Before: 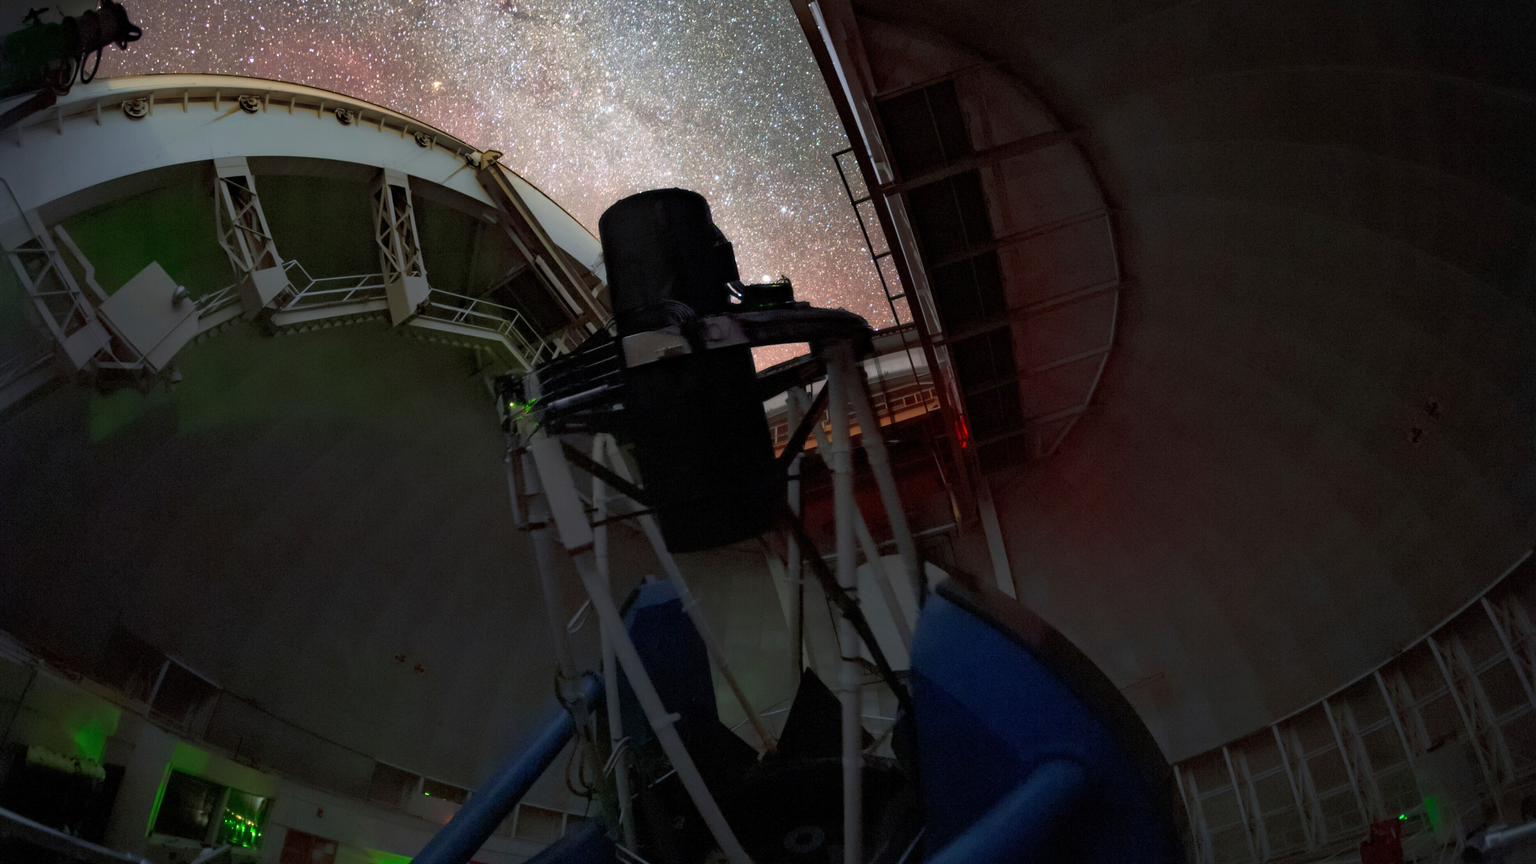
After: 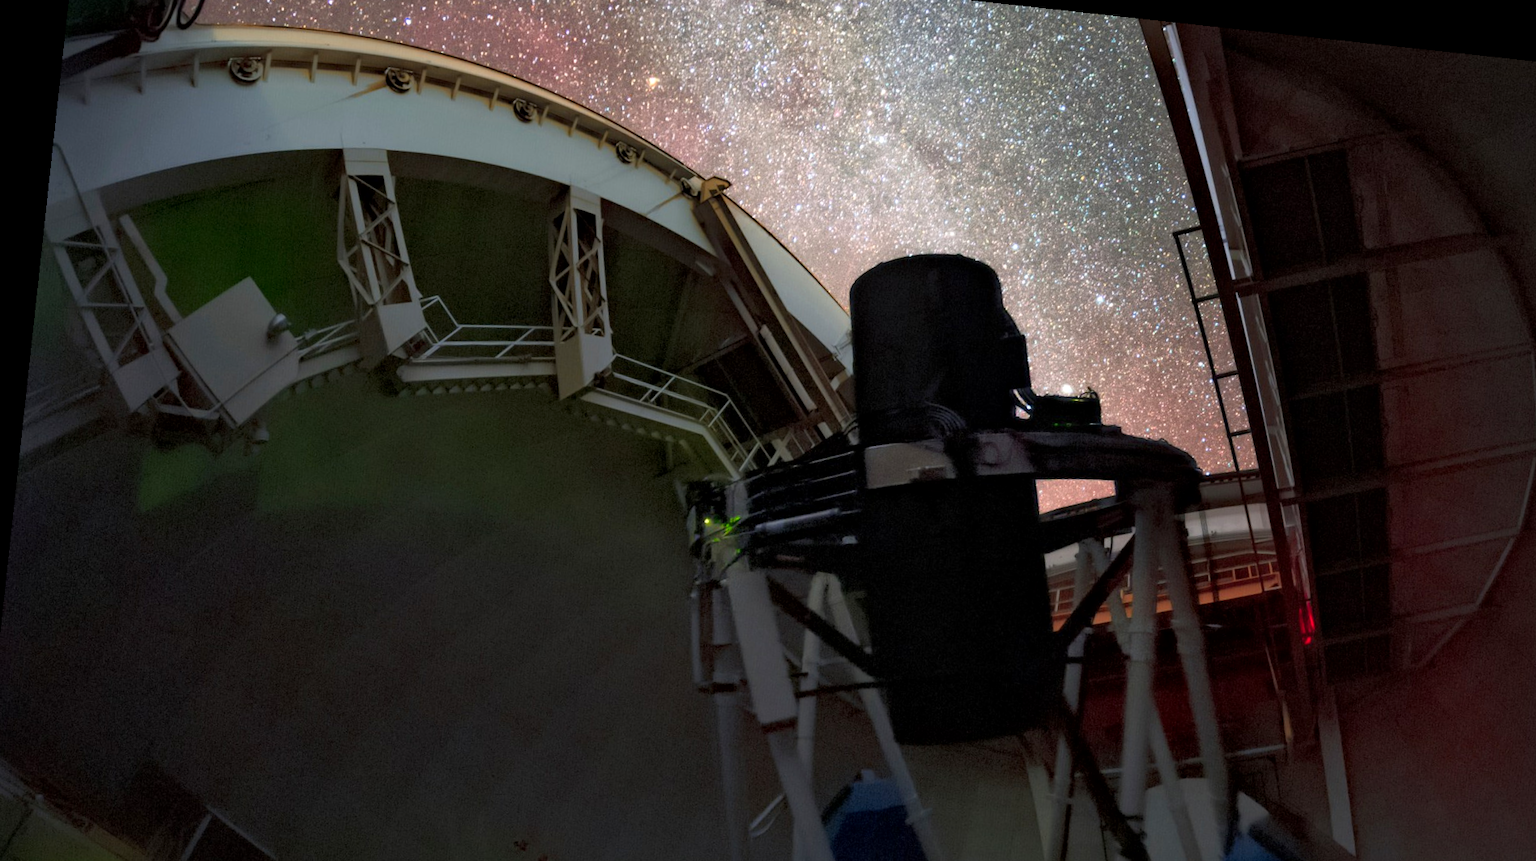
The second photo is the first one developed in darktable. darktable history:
crop and rotate: angle -6.18°, left 2.097%, top 6.922%, right 27.595%, bottom 30.653%
color zones: curves: ch1 [(0.235, 0.558) (0.75, 0.5)]; ch2 [(0.25, 0.462) (0.749, 0.457)]
local contrast: mode bilateral grid, contrast 19, coarseness 51, detail 119%, midtone range 0.2
